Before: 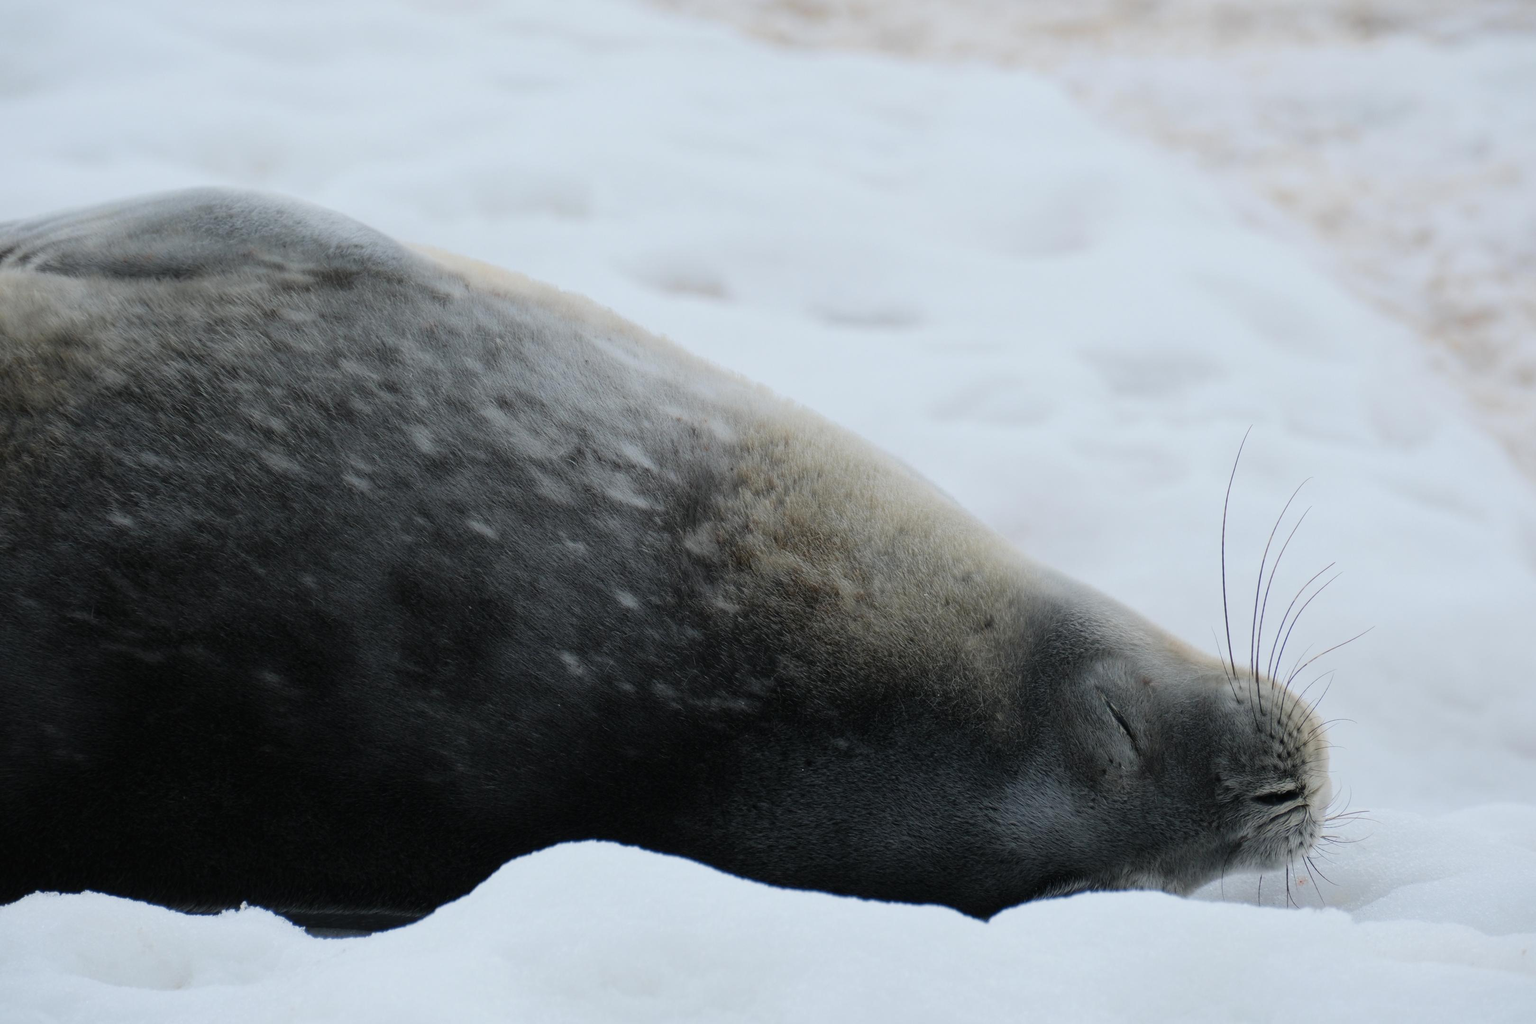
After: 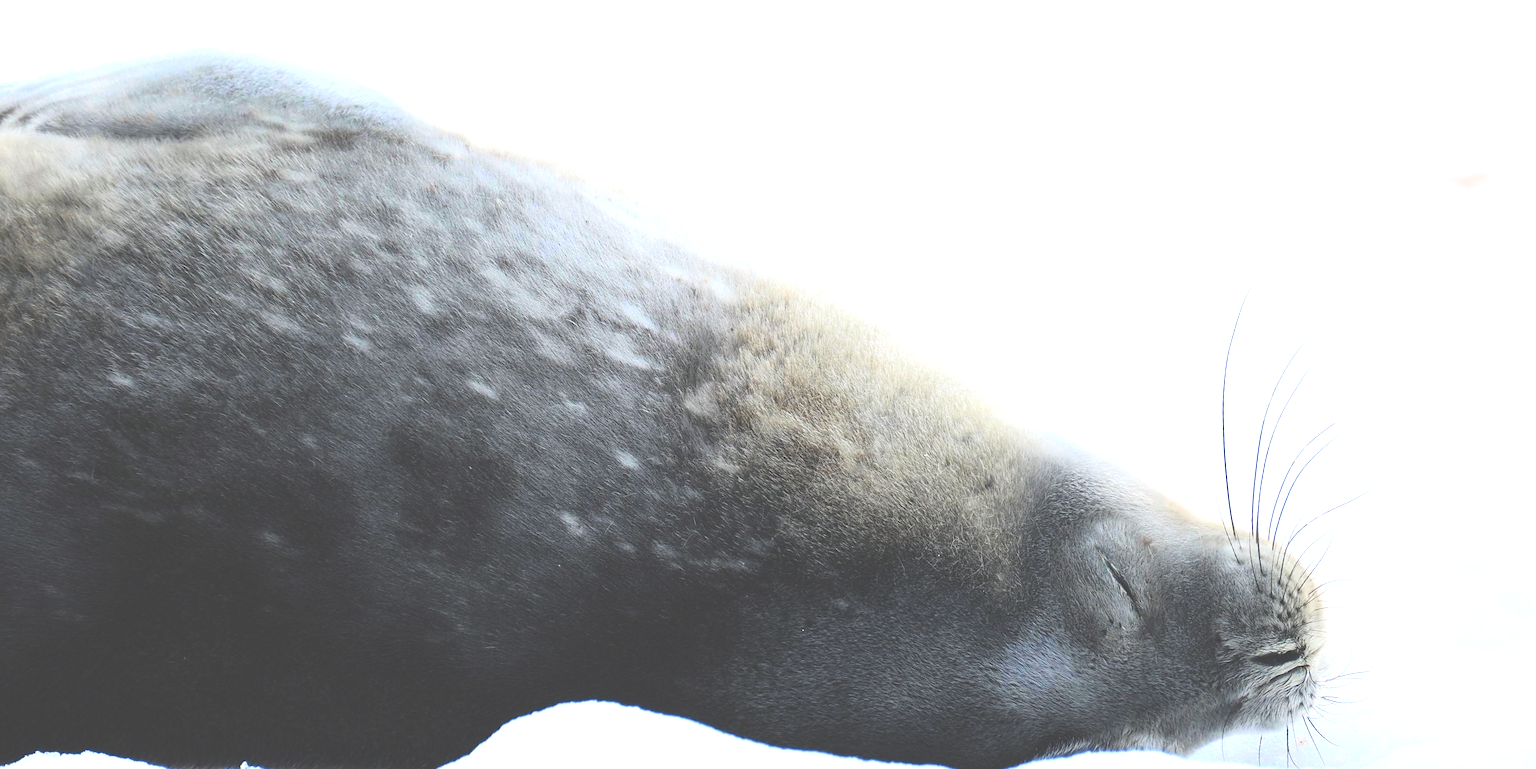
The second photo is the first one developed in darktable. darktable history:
sharpen: on, module defaults
exposure: black level correction -0.024, exposure 1.396 EV, compensate highlight preservation false
tone curve: curves: ch0 [(0, 0.011) (0.139, 0.106) (0.295, 0.271) (0.499, 0.523) (0.739, 0.782) (0.857, 0.879) (1, 0.967)]; ch1 [(0, 0) (0.272, 0.249) (0.388, 0.385) (0.469, 0.456) (0.495, 0.497) (0.524, 0.518) (0.602, 0.623) (0.725, 0.779) (1, 1)]; ch2 [(0, 0) (0.125, 0.089) (0.353, 0.329) (0.443, 0.408) (0.502, 0.499) (0.548, 0.549) (0.608, 0.635) (1, 1)], color space Lab, independent channels, preserve colors none
crop: top 13.701%, bottom 11.155%
